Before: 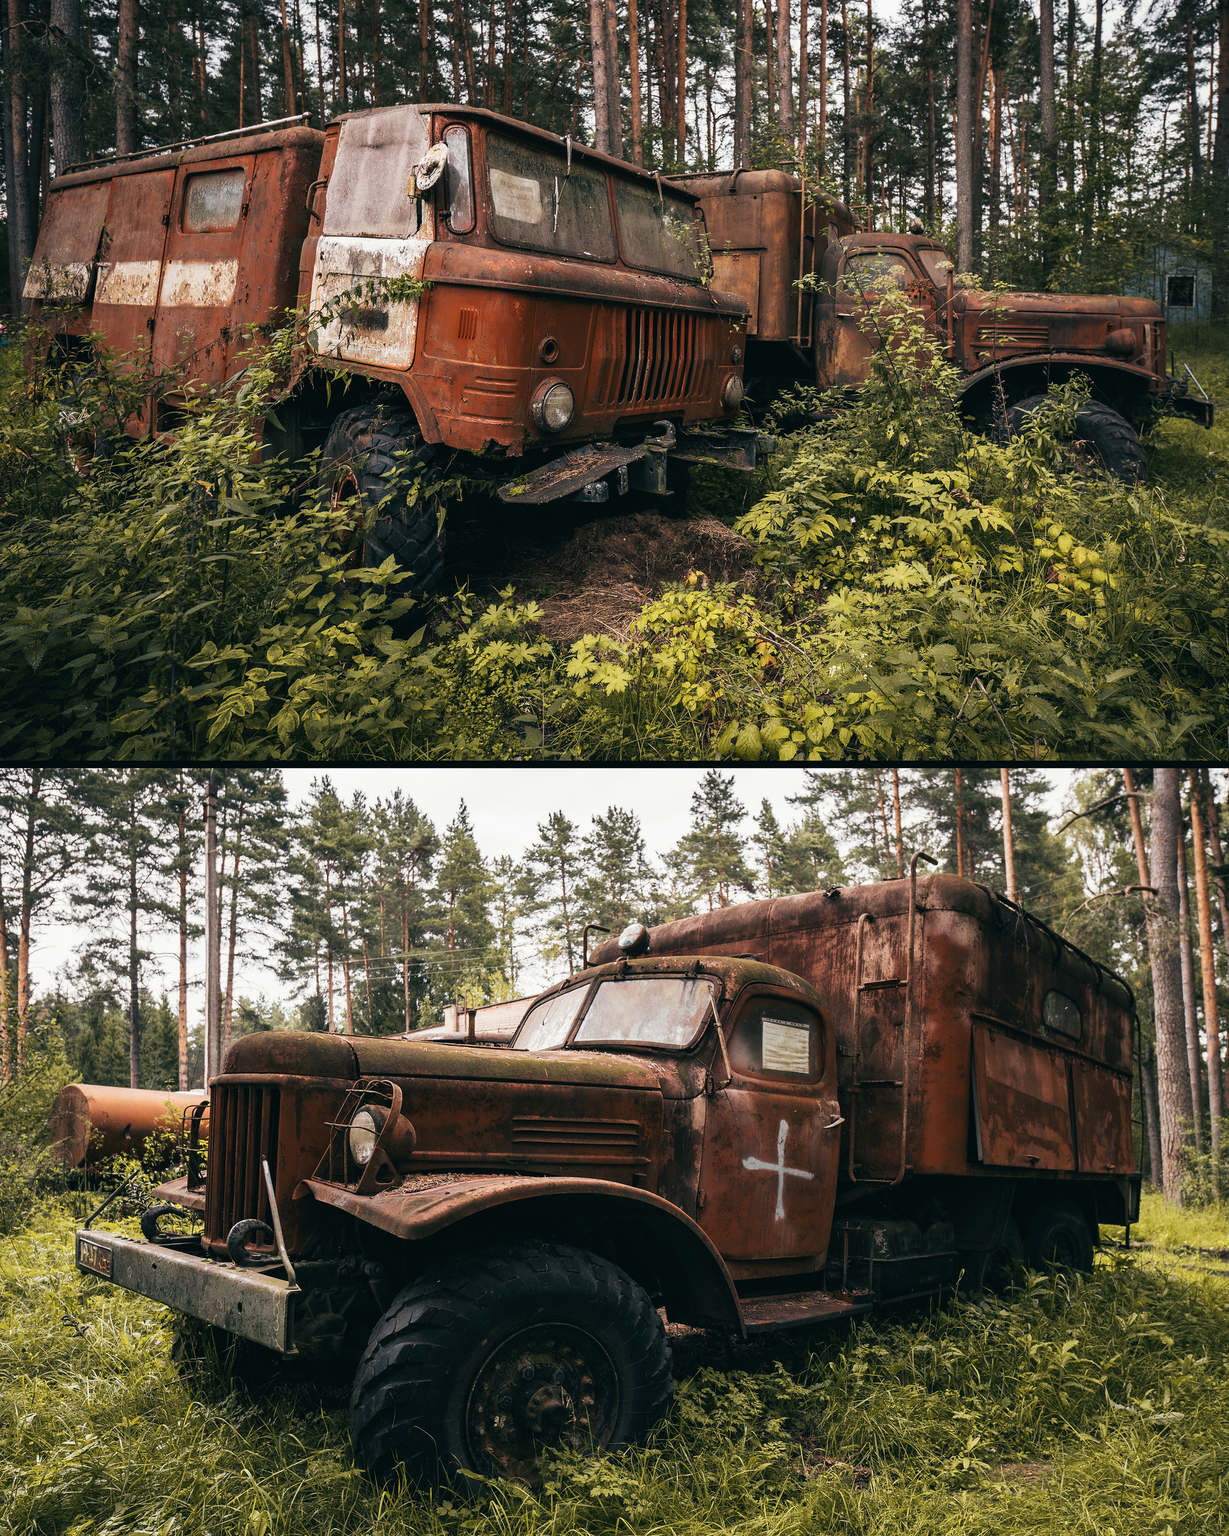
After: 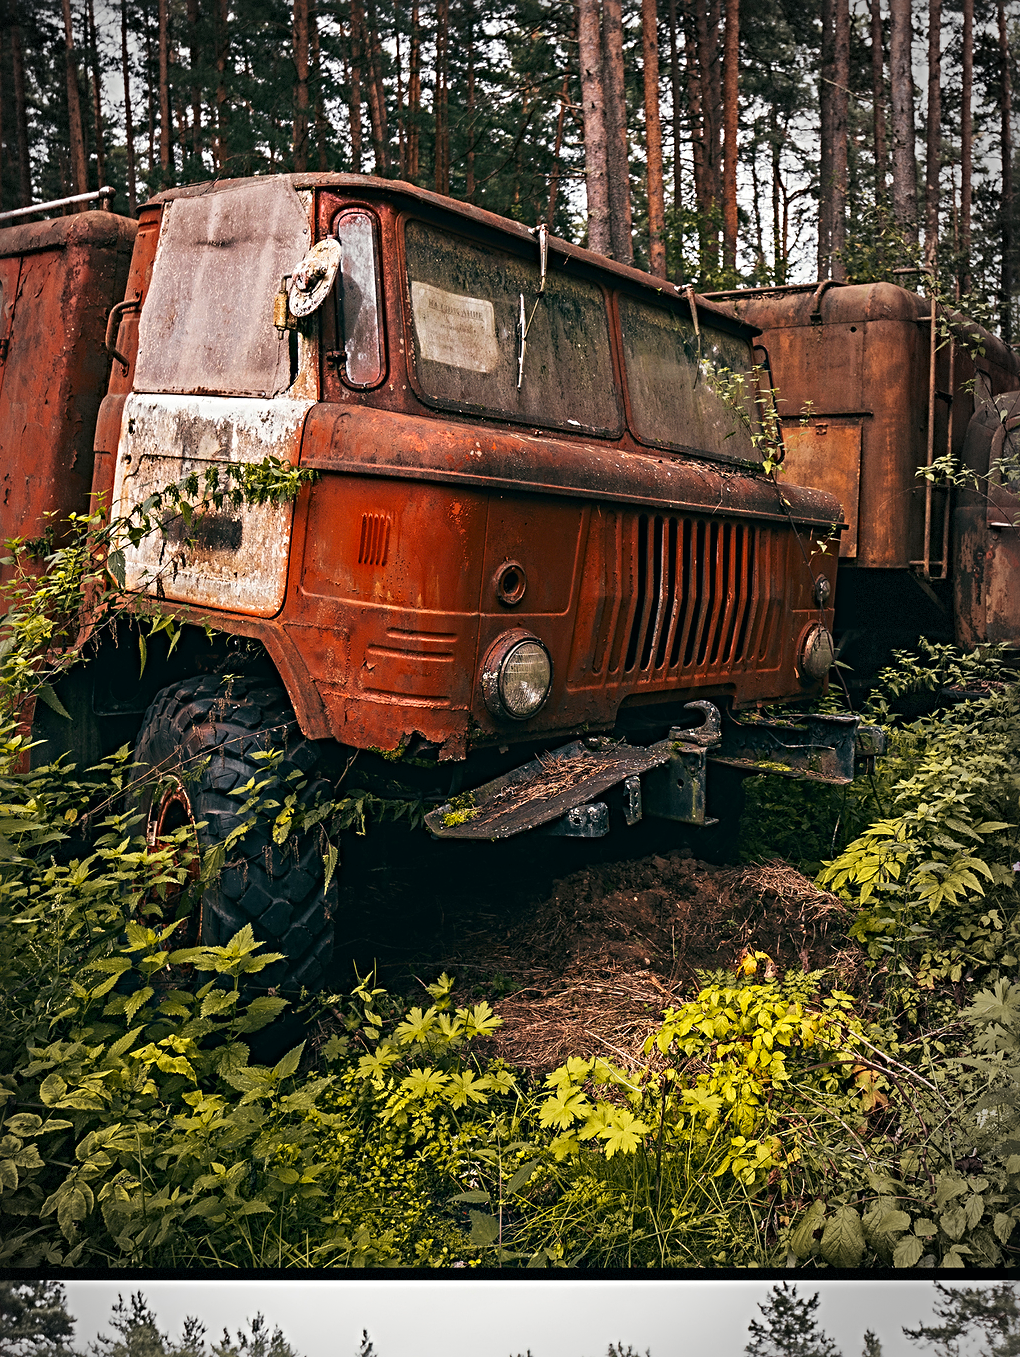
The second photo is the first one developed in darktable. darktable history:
crop: left 19.801%, right 30.373%, bottom 46.98%
contrast brightness saturation: contrast 0.035, saturation 0.152
vignetting: center (-0.117, -0.007), automatic ratio true, dithering 8-bit output, unbound false
sharpen: radius 4.897
